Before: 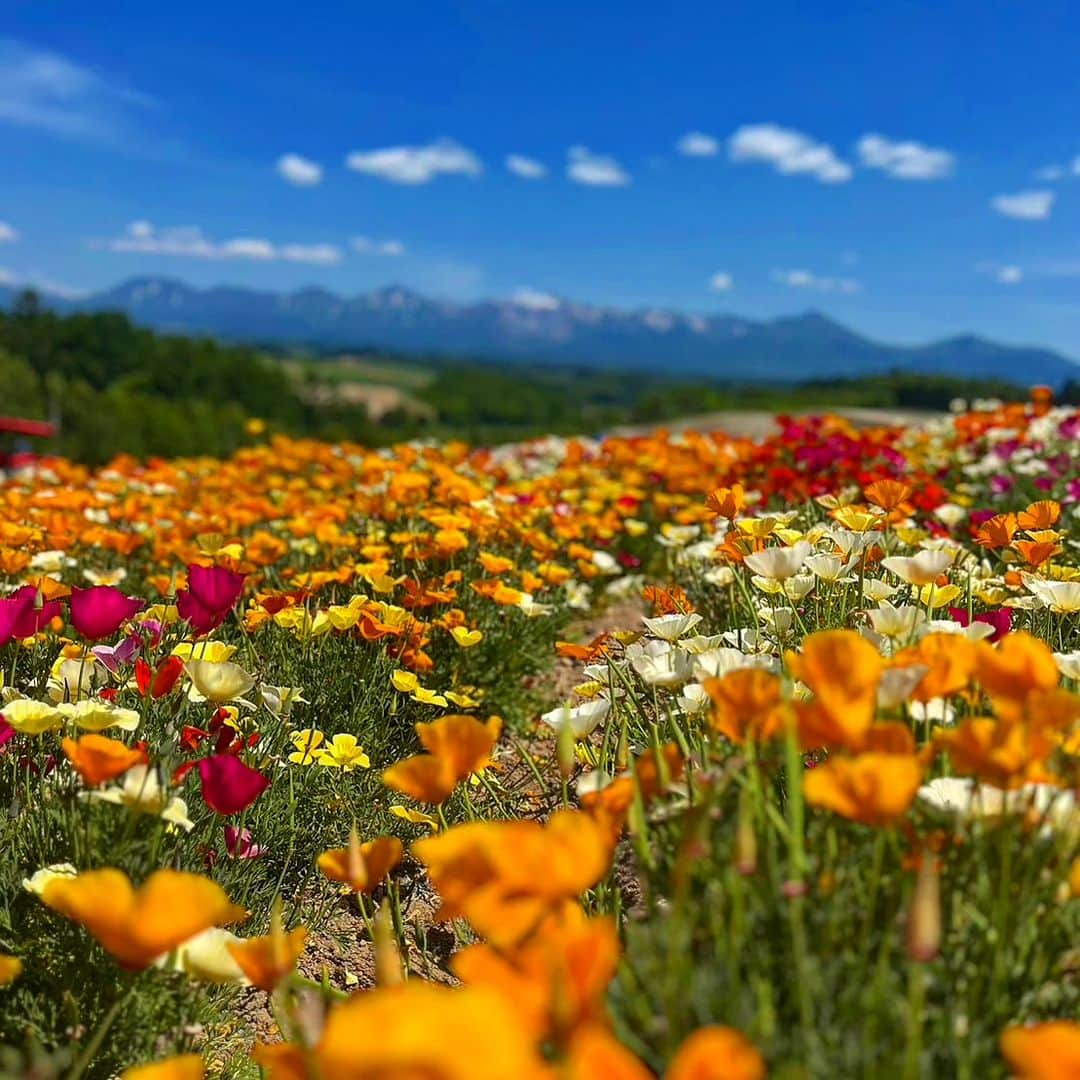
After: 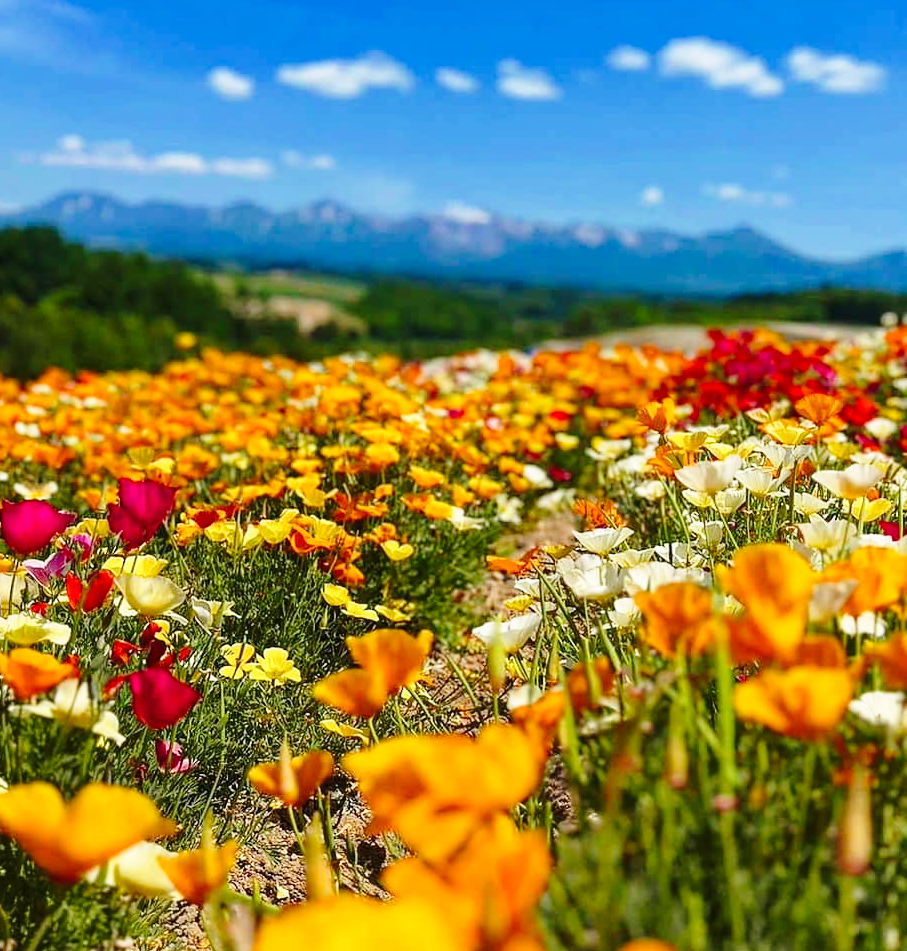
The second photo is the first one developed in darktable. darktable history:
exposure: exposure -0.157 EV, compensate highlight preservation false
crop: left 6.418%, top 8.037%, right 9.542%, bottom 3.816%
base curve: curves: ch0 [(0, 0) (0.028, 0.03) (0.121, 0.232) (0.46, 0.748) (0.859, 0.968) (1, 1)], preserve colors none
